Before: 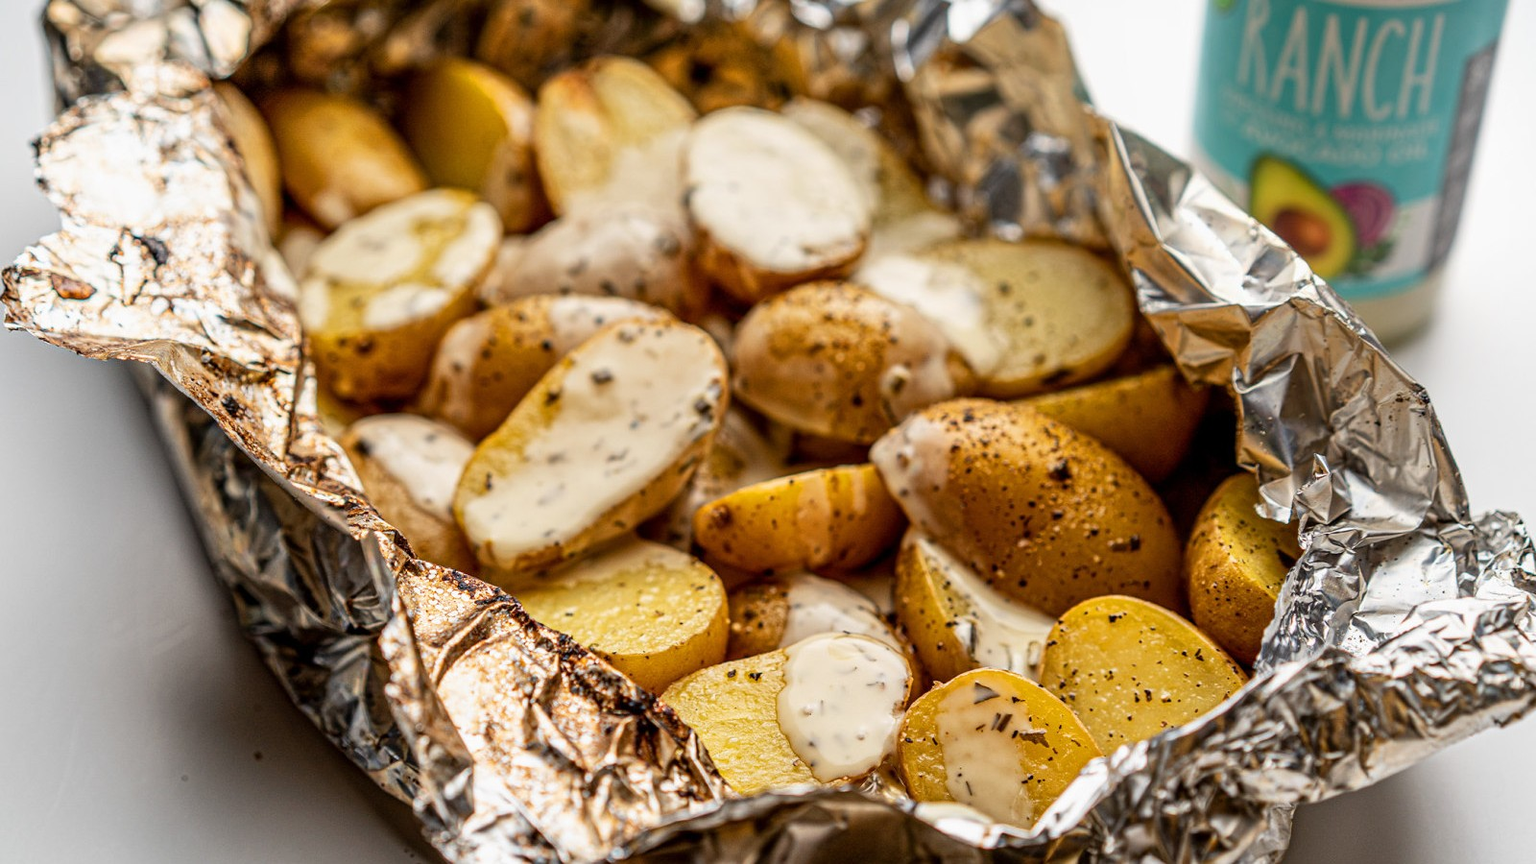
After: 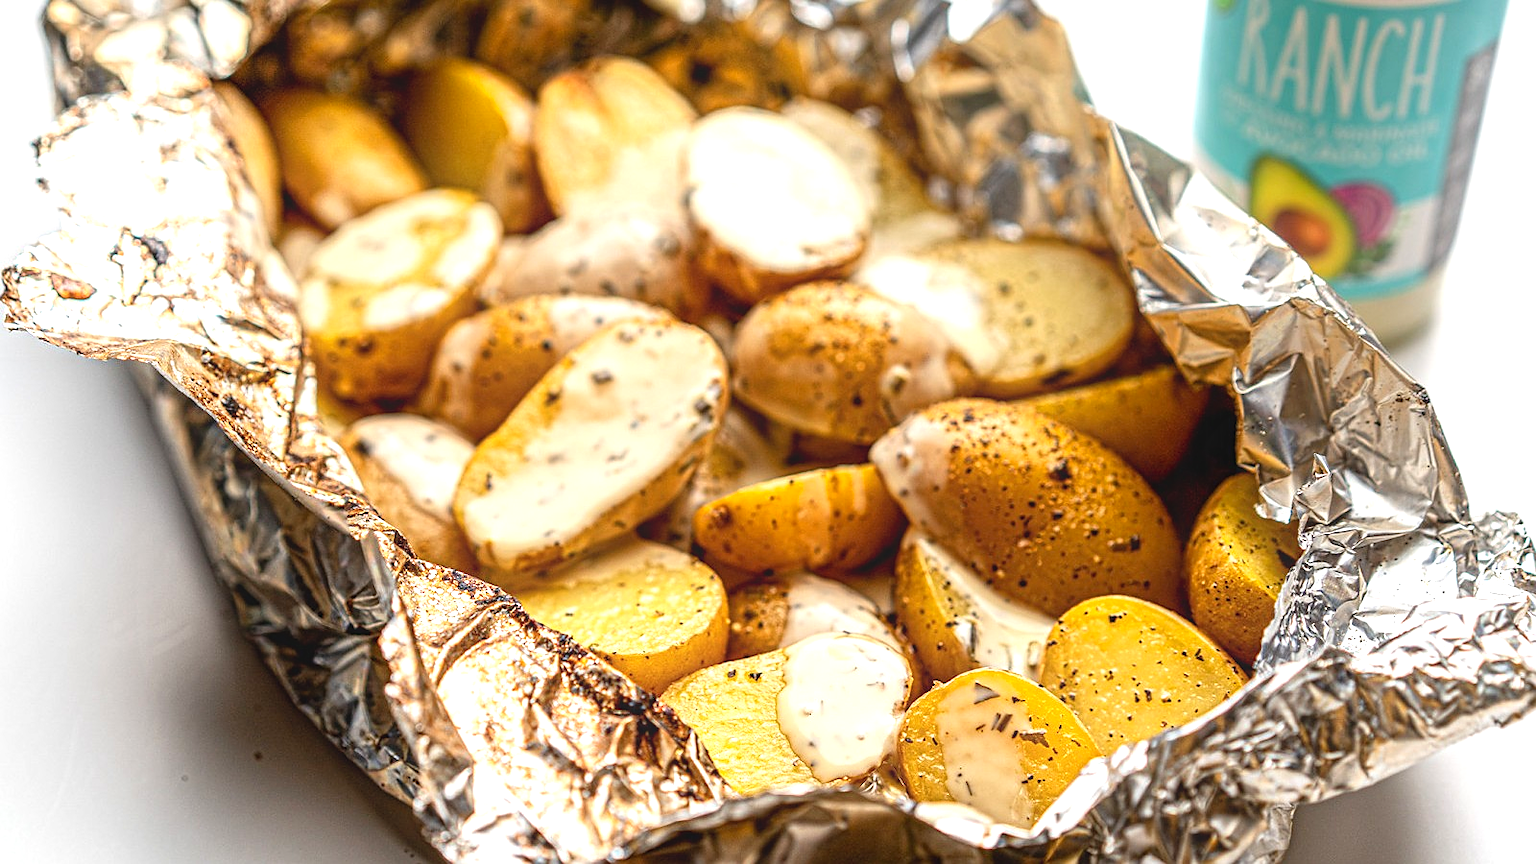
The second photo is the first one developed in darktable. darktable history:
contrast equalizer: octaves 7, y [[0.439, 0.44, 0.442, 0.457, 0.493, 0.498], [0.5 ×6], [0.5 ×6], [0 ×6], [0 ×6]]
exposure: exposure 0.765 EV, compensate highlight preservation false
sharpen: radius 1.015
